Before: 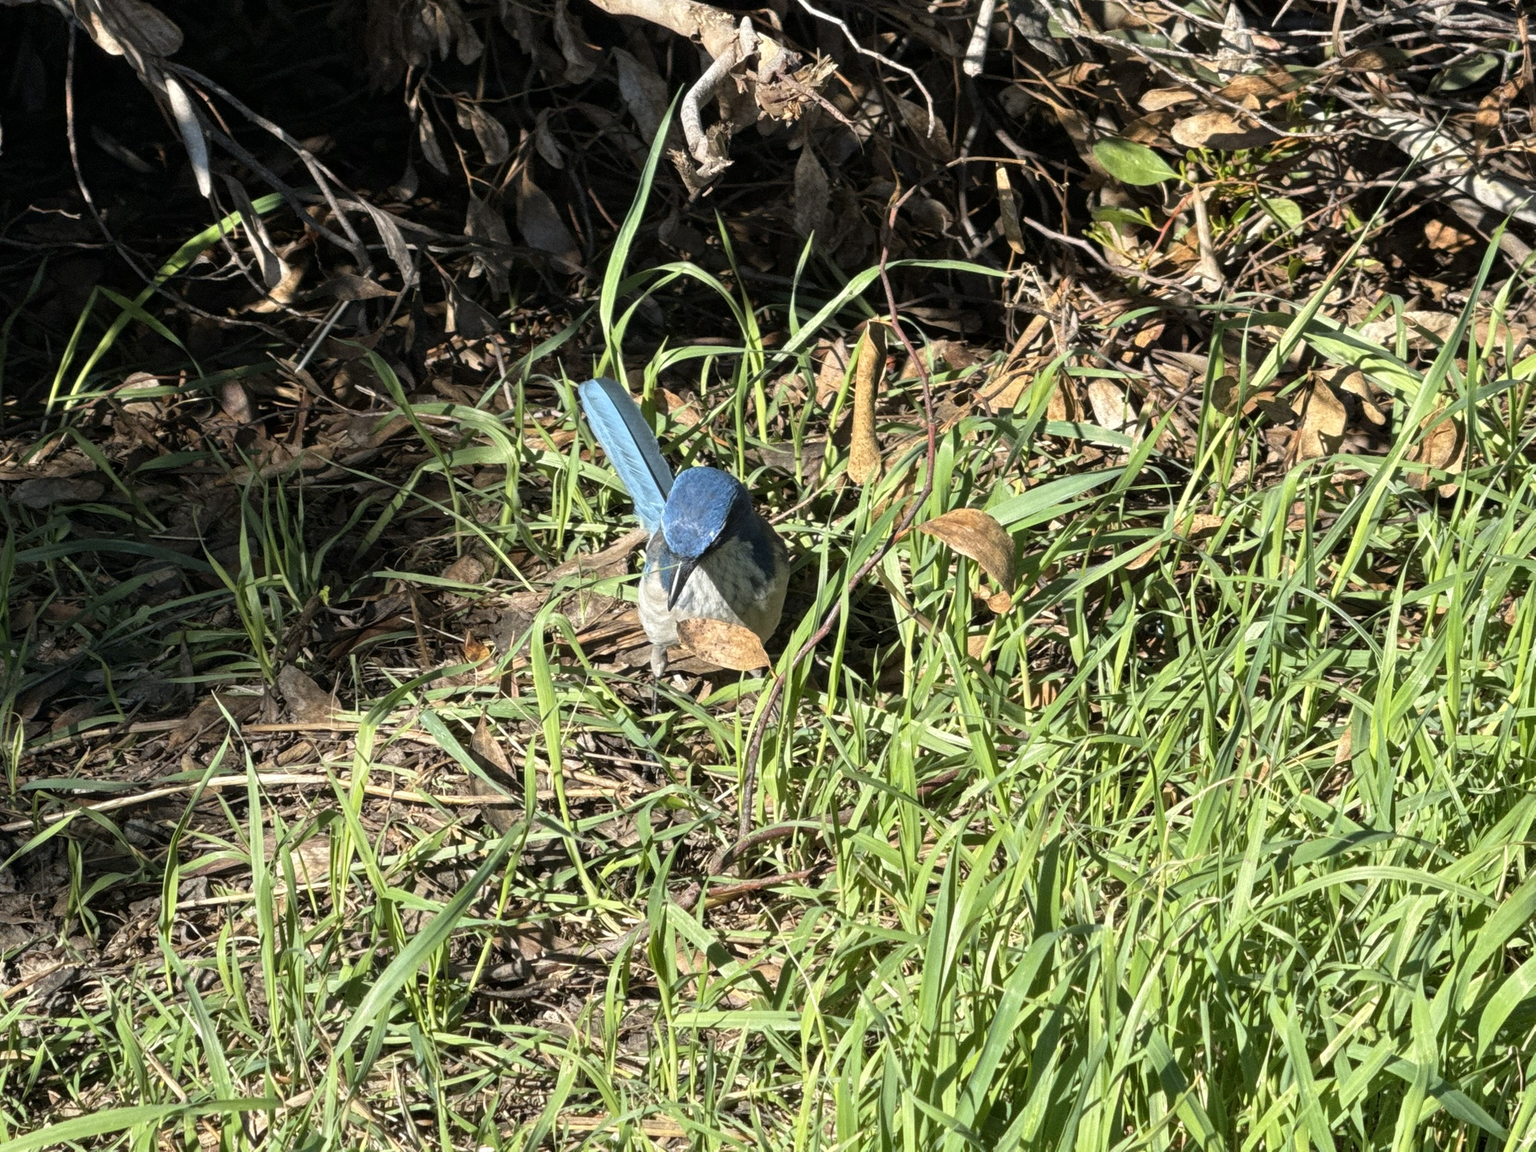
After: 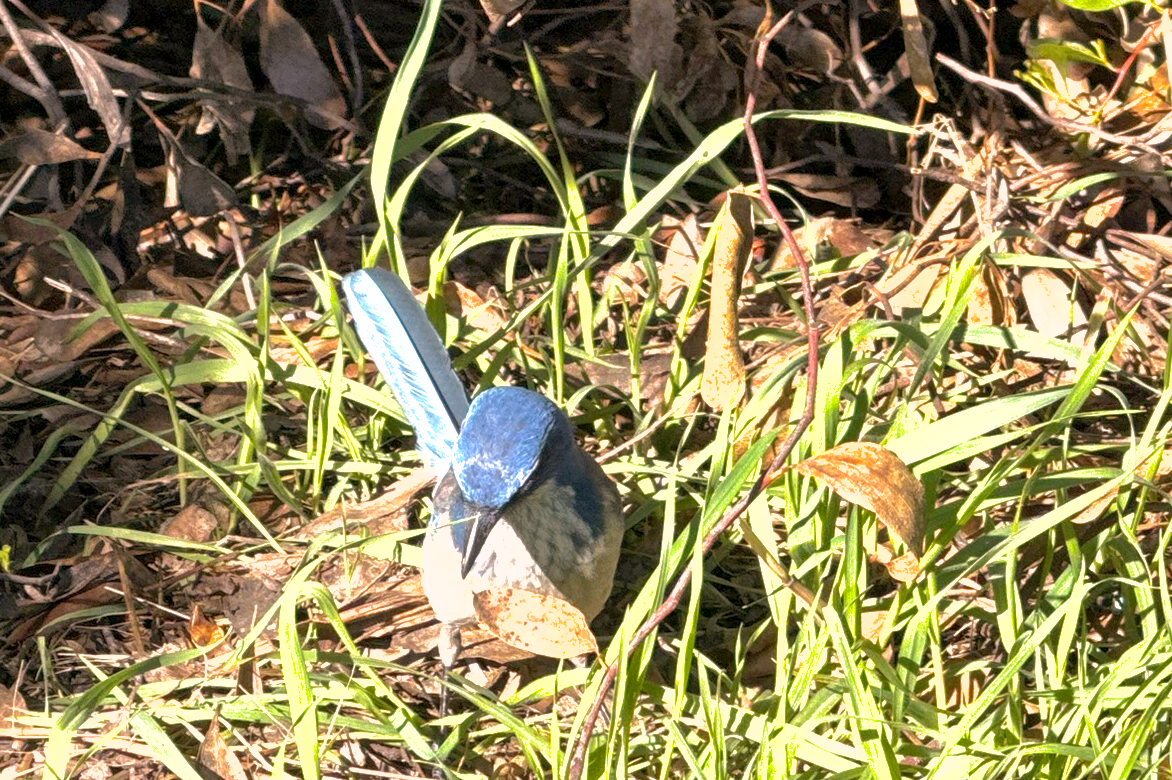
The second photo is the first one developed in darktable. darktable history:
color correction: highlights a* 12.3, highlights b* 5.41
crop: left 20.98%, top 15.402%, right 21.786%, bottom 33.762%
exposure: black level correction 0.001, exposure 0.962 EV, compensate exposure bias true, compensate highlight preservation false
shadows and highlights: on, module defaults
tone equalizer: edges refinement/feathering 500, mask exposure compensation -1.57 EV, preserve details no
